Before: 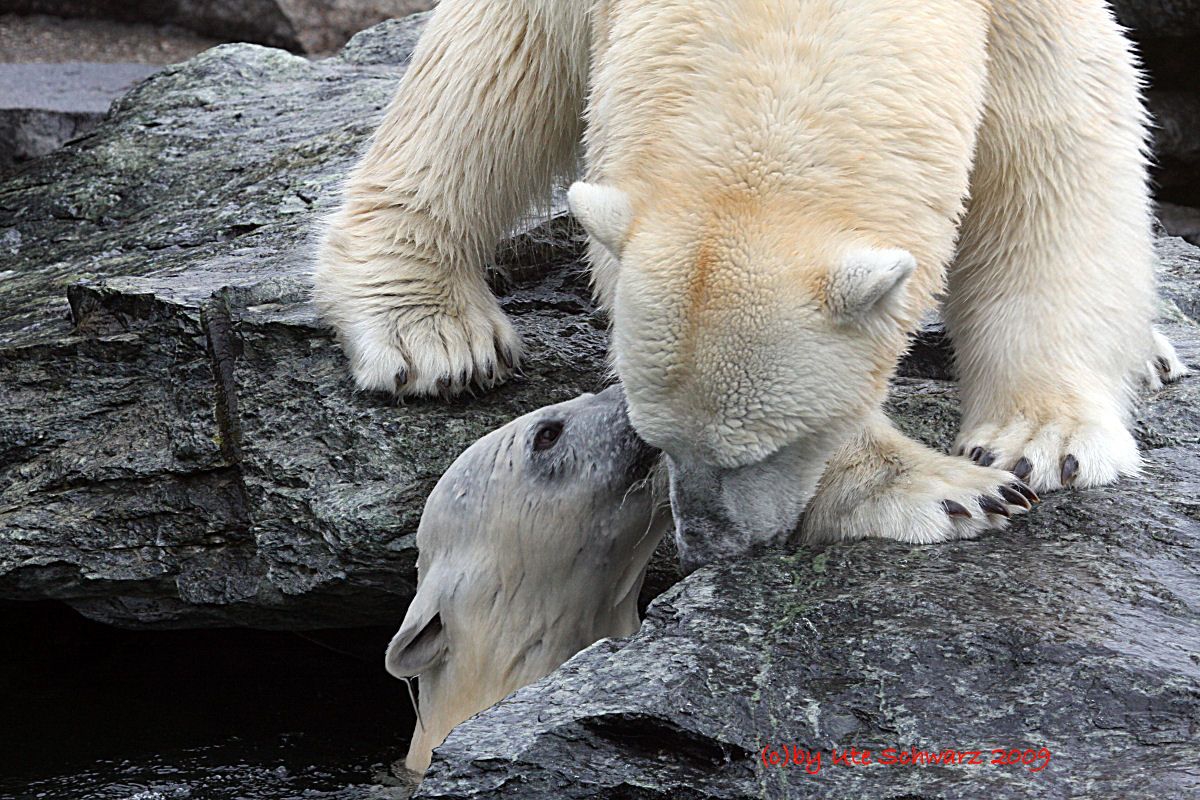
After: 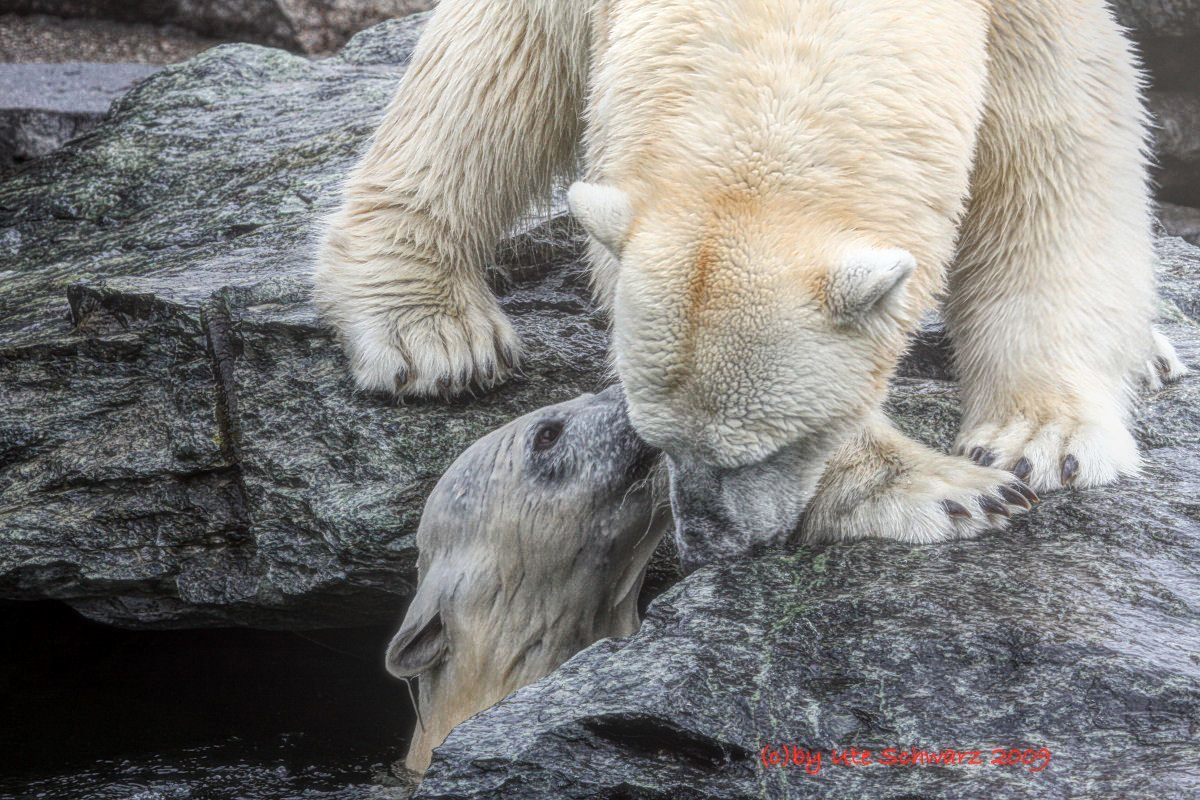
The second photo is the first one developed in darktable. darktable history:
contrast brightness saturation: contrast 0.24, brightness 0.09
soften: size 19.52%, mix 20.32%
local contrast: highlights 20%, shadows 30%, detail 200%, midtone range 0.2
